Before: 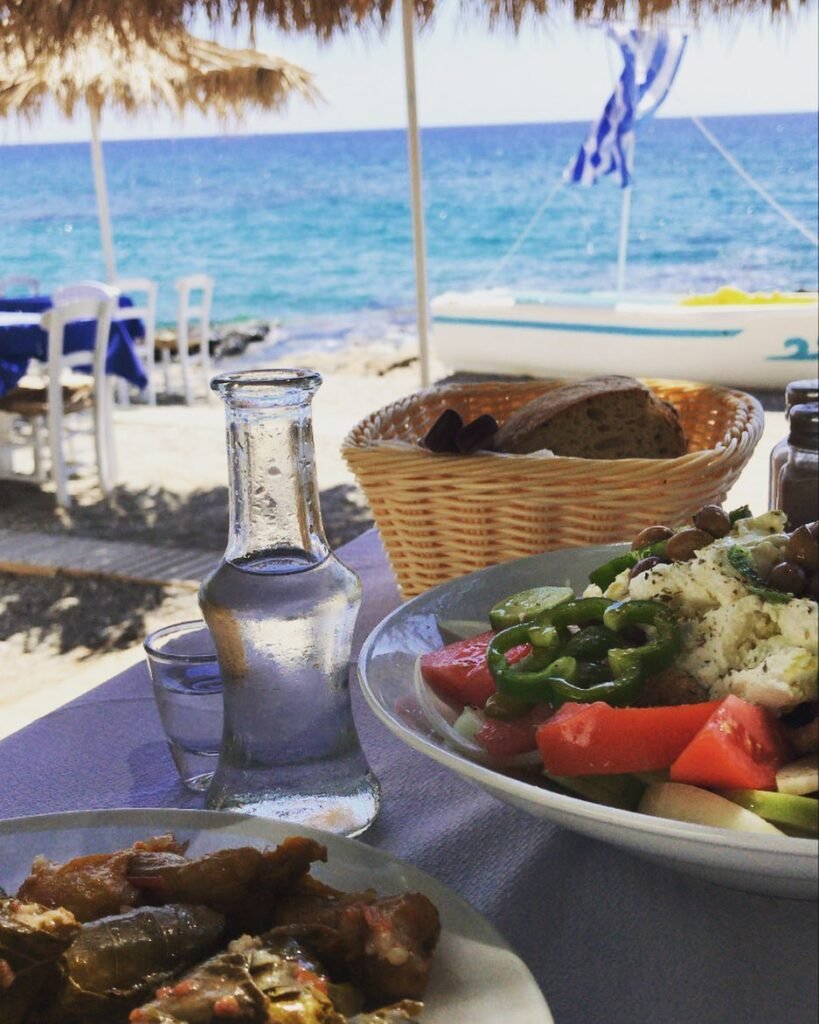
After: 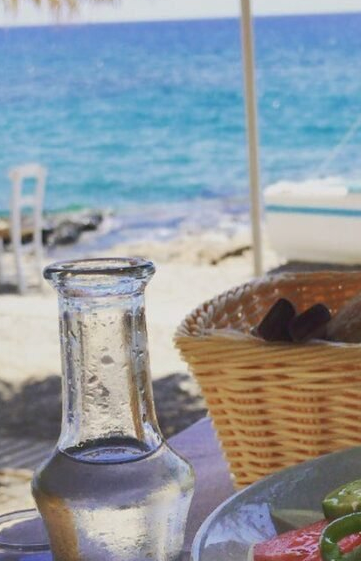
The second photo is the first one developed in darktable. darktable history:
shadows and highlights: shadows color adjustment 97.67%
crop: left 20.506%, top 10.88%, right 35.354%, bottom 34.287%
